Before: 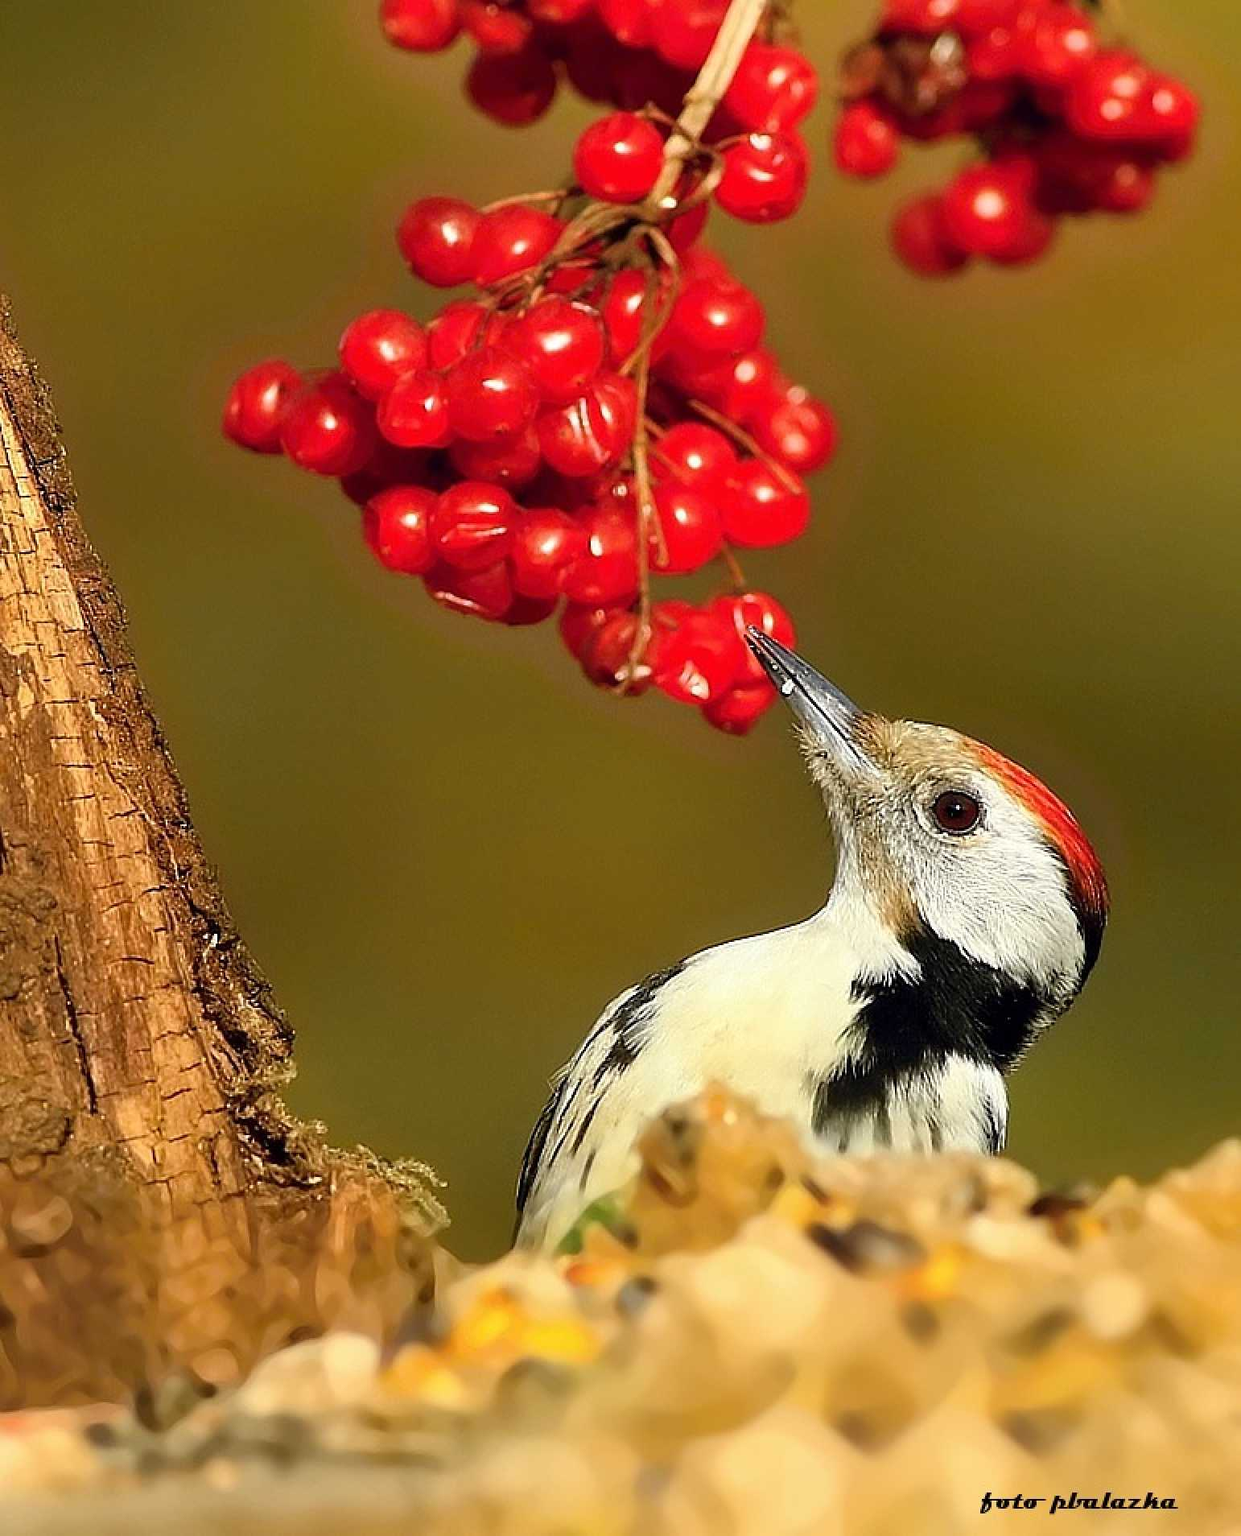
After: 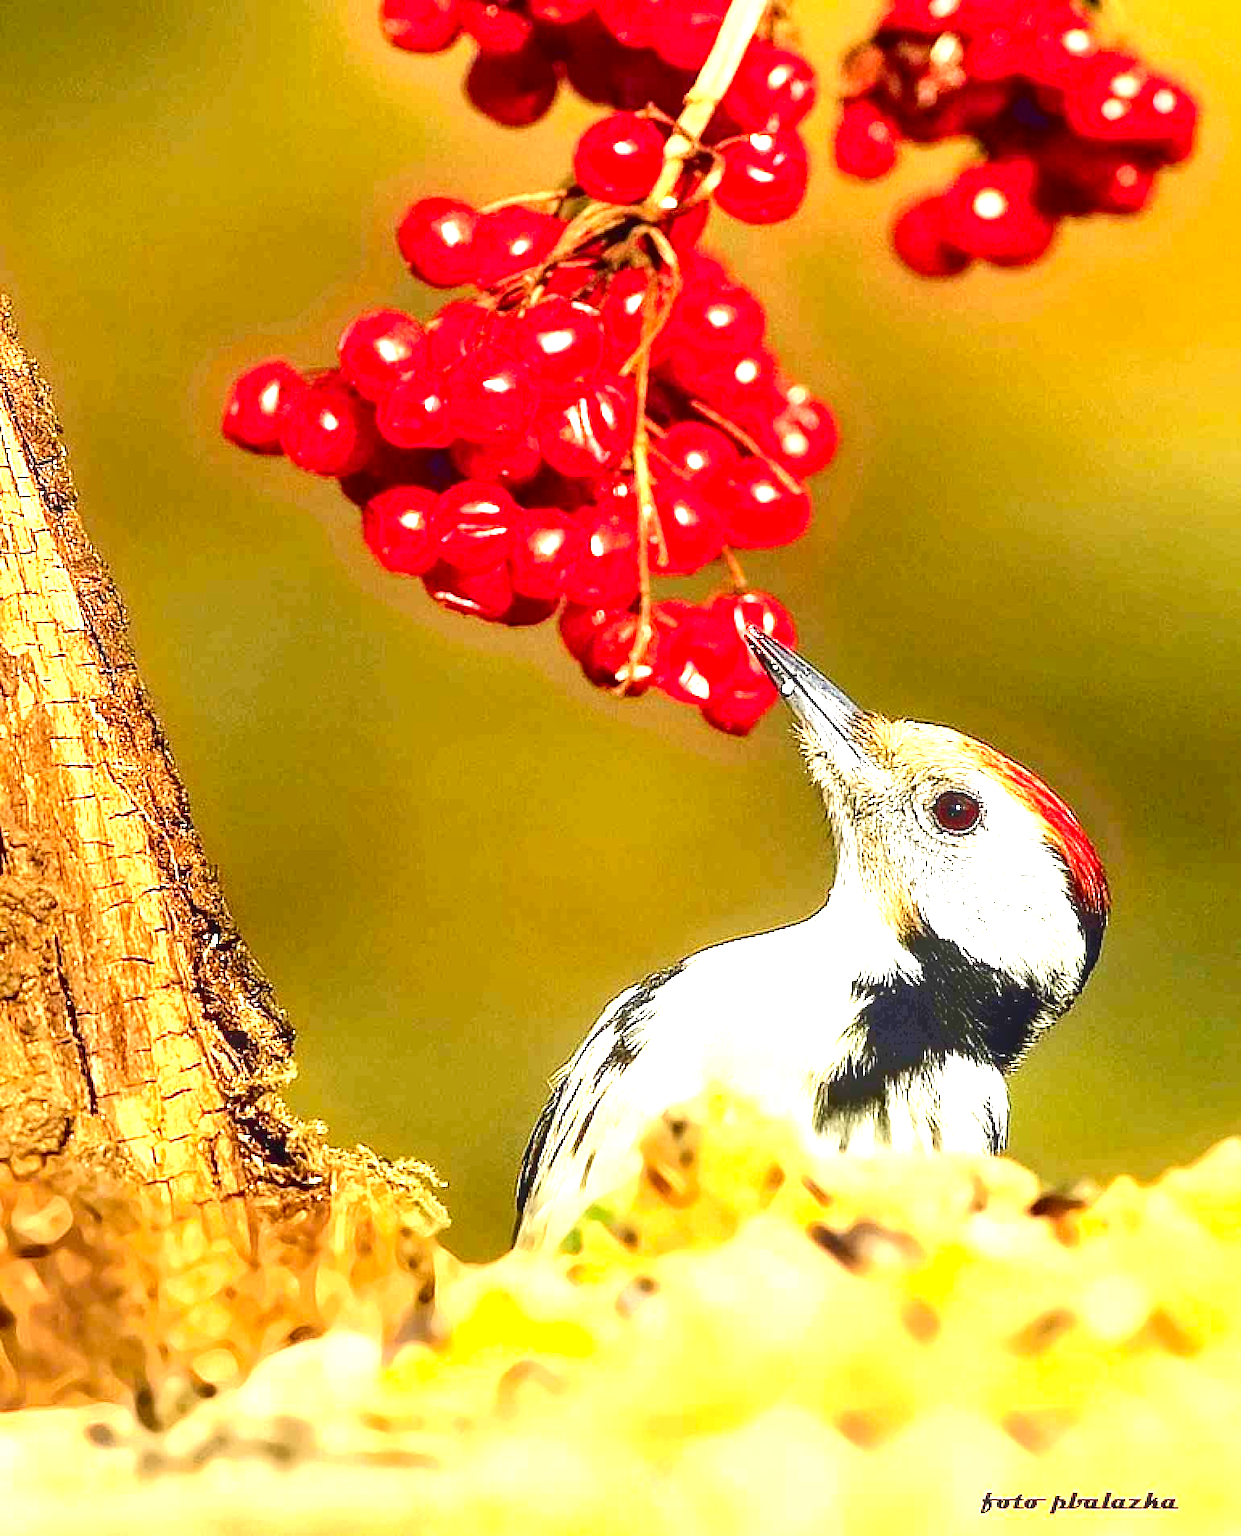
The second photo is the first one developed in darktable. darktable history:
exposure: black level correction 0.001, exposure 1.733 EV, compensate exposure bias true, compensate highlight preservation false
local contrast: on, module defaults
contrast brightness saturation: contrast 0.101, brightness -0.262, saturation 0.136
tone curve: curves: ch0 [(0, 0) (0.003, 0.059) (0.011, 0.059) (0.025, 0.057) (0.044, 0.055) (0.069, 0.057) (0.1, 0.083) (0.136, 0.128) (0.177, 0.185) (0.224, 0.242) (0.277, 0.308) (0.335, 0.383) (0.399, 0.468) (0.468, 0.547) (0.543, 0.632) (0.623, 0.71) (0.709, 0.801) (0.801, 0.859) (0.898, 0.922) (1, 1)], color space Lab, independent channels, preserve colors none
